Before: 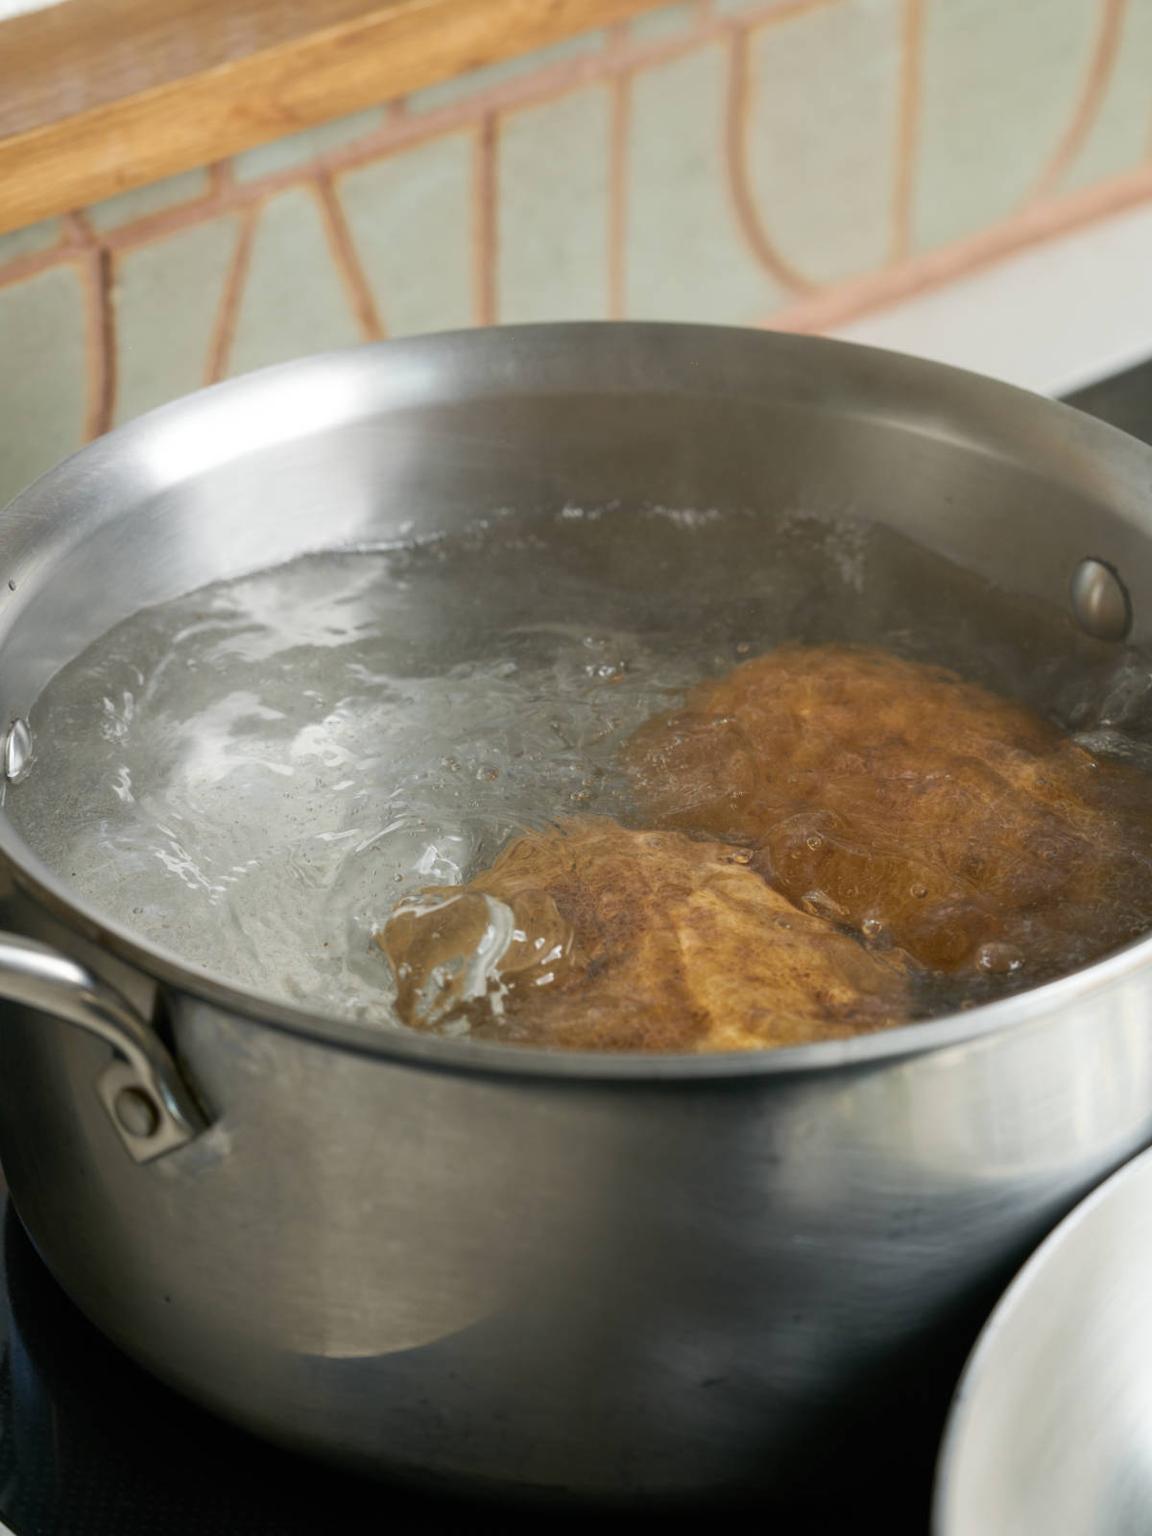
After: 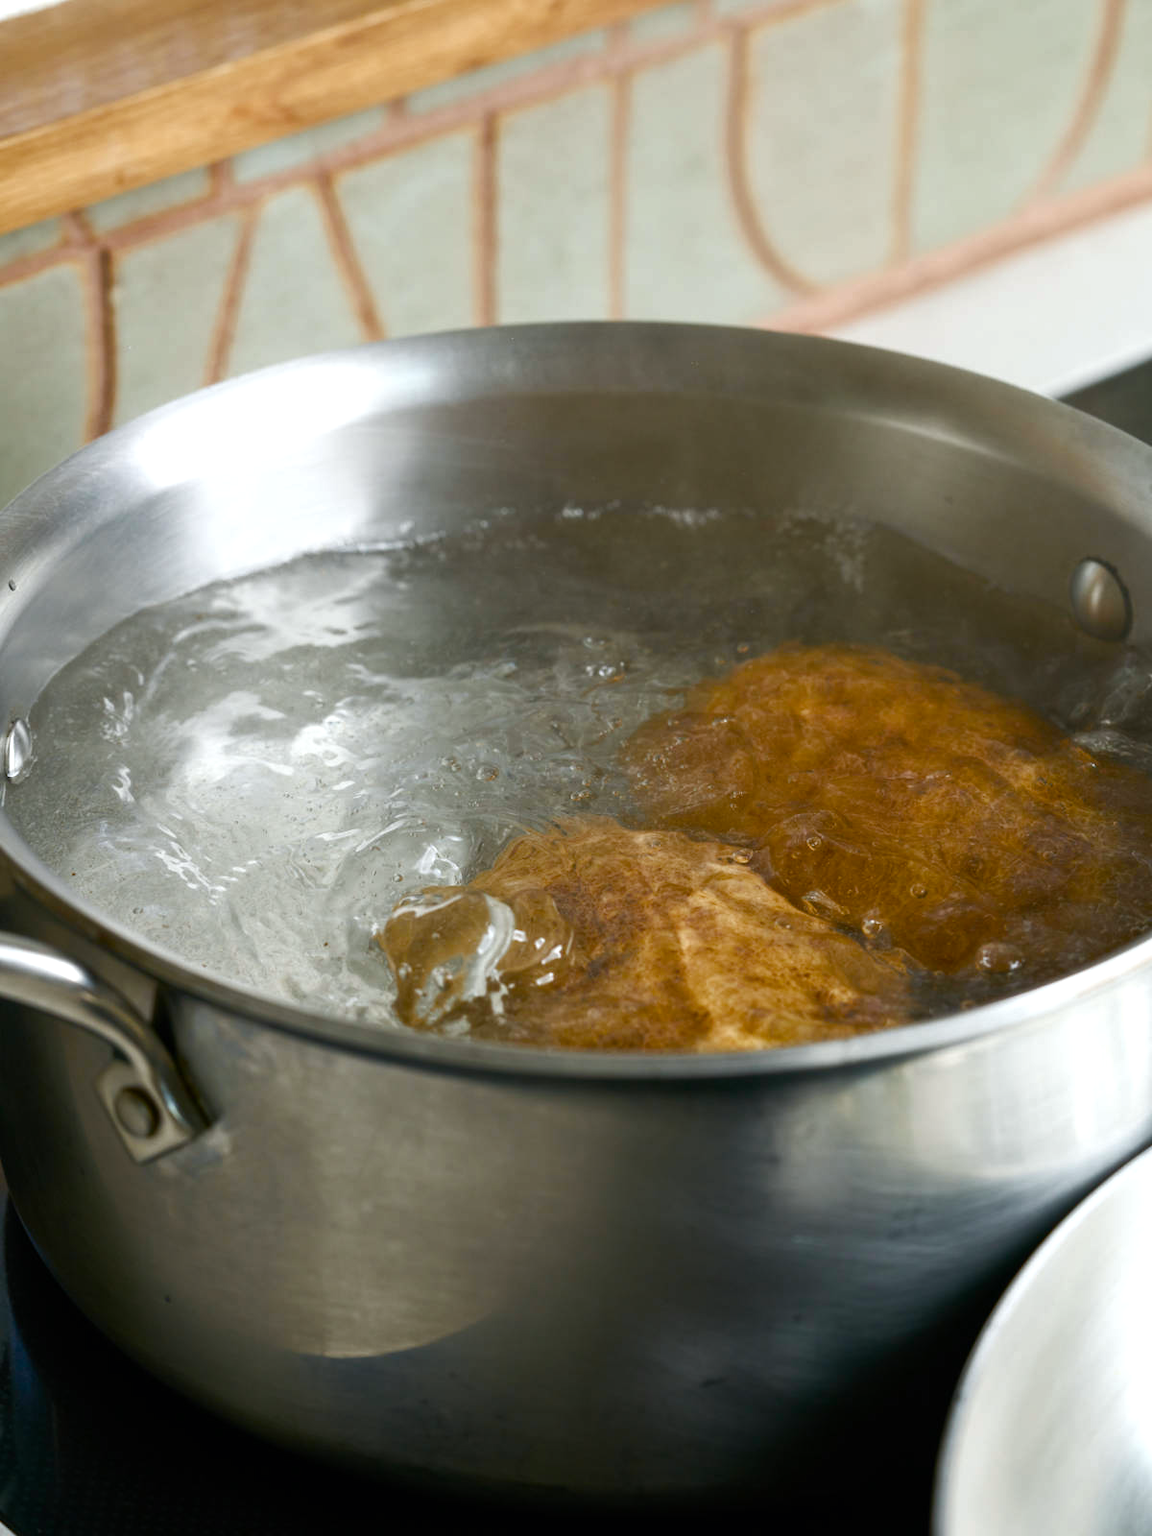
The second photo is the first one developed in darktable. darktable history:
white balance: red 0.982, blue 1.018
color balance rgb: perceptual saturation grading › highlights -29.58%, perceptual saturation grading › mid-tones 29.47%, perceptual saturation grading › shadows 59.73%, perceptual brilliance grading › global brilliance -17.79%, perceptual brilliance grading › highlights 28.73%, global vibrance 15.44%
